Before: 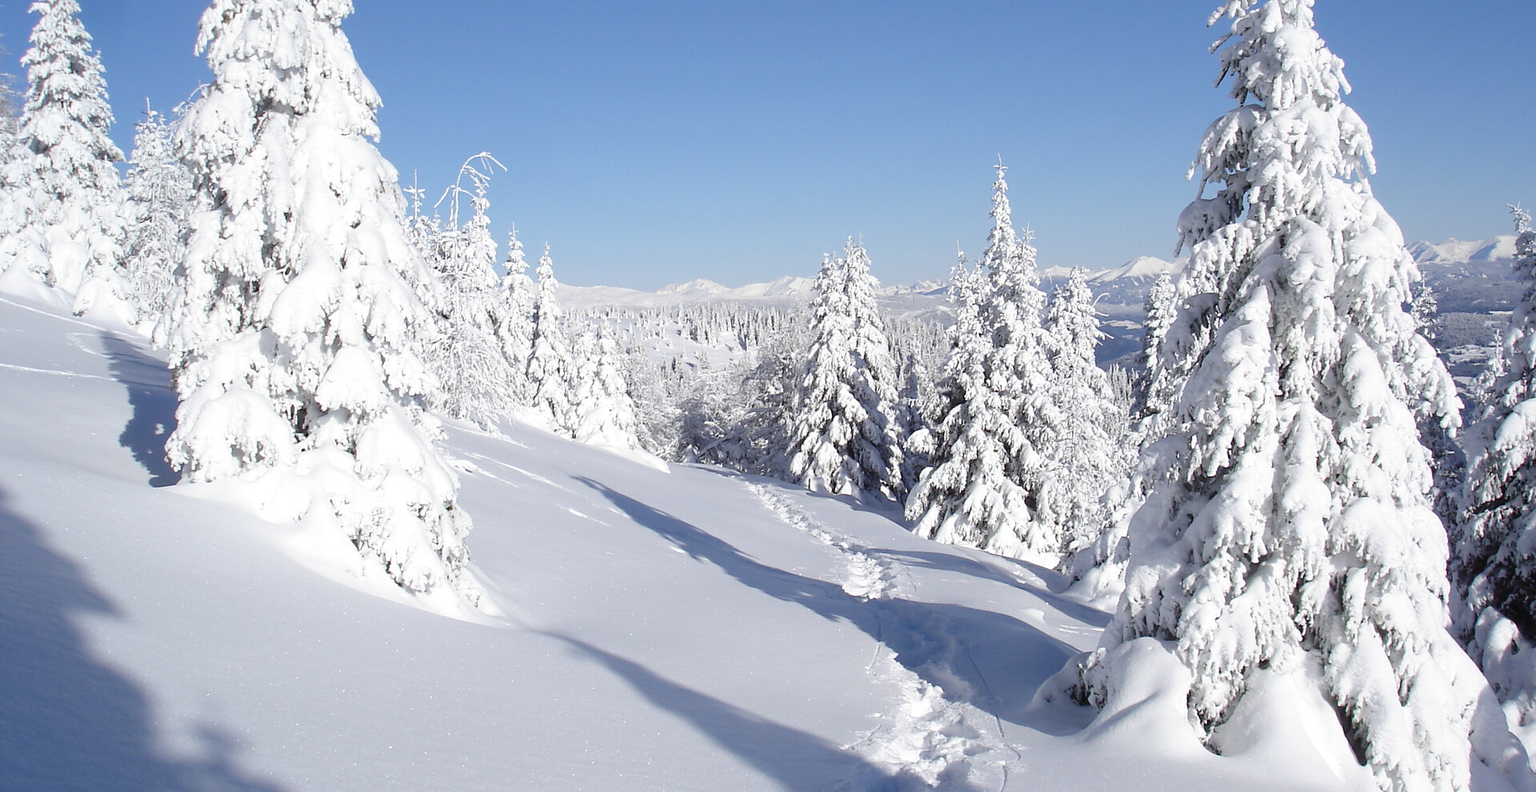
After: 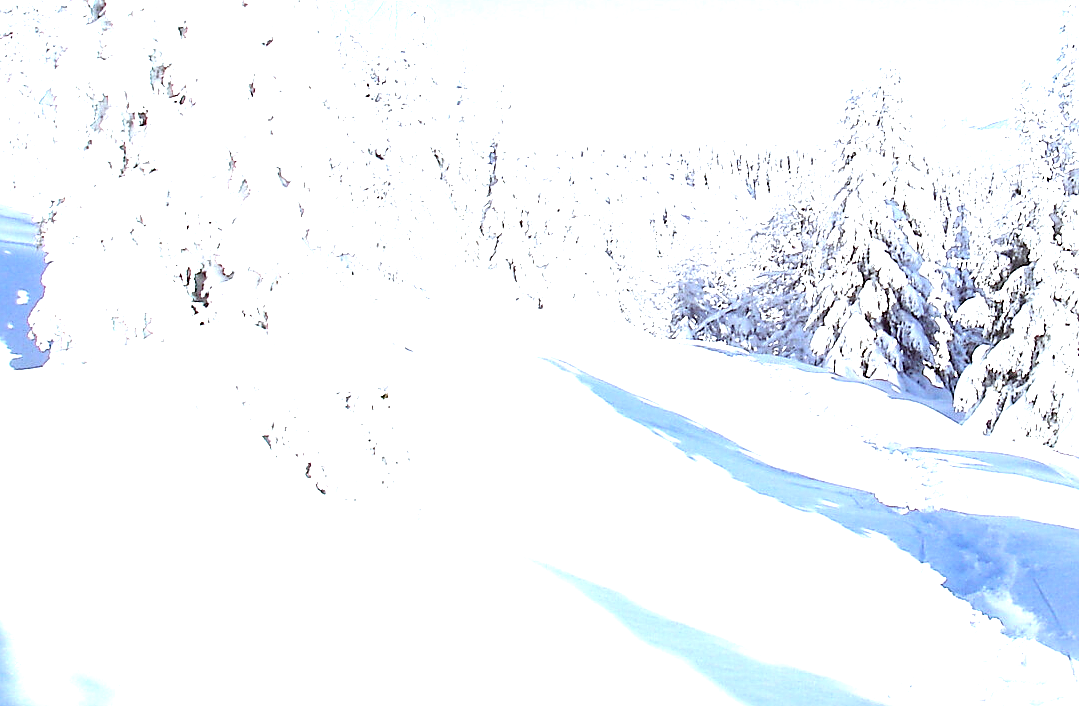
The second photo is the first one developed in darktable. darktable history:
exposure: black level correction 0.005, exposure 2.076 EV, compensate highlight preservation false
crop: left 9.249%, top 24.144%, right 34.553%, bottom 4.514%
sharpen: on, module defaults
color correction: highlights a* -3.38, highlights b* -6.33, shadows a* 3.15, shadows b* 5.62
